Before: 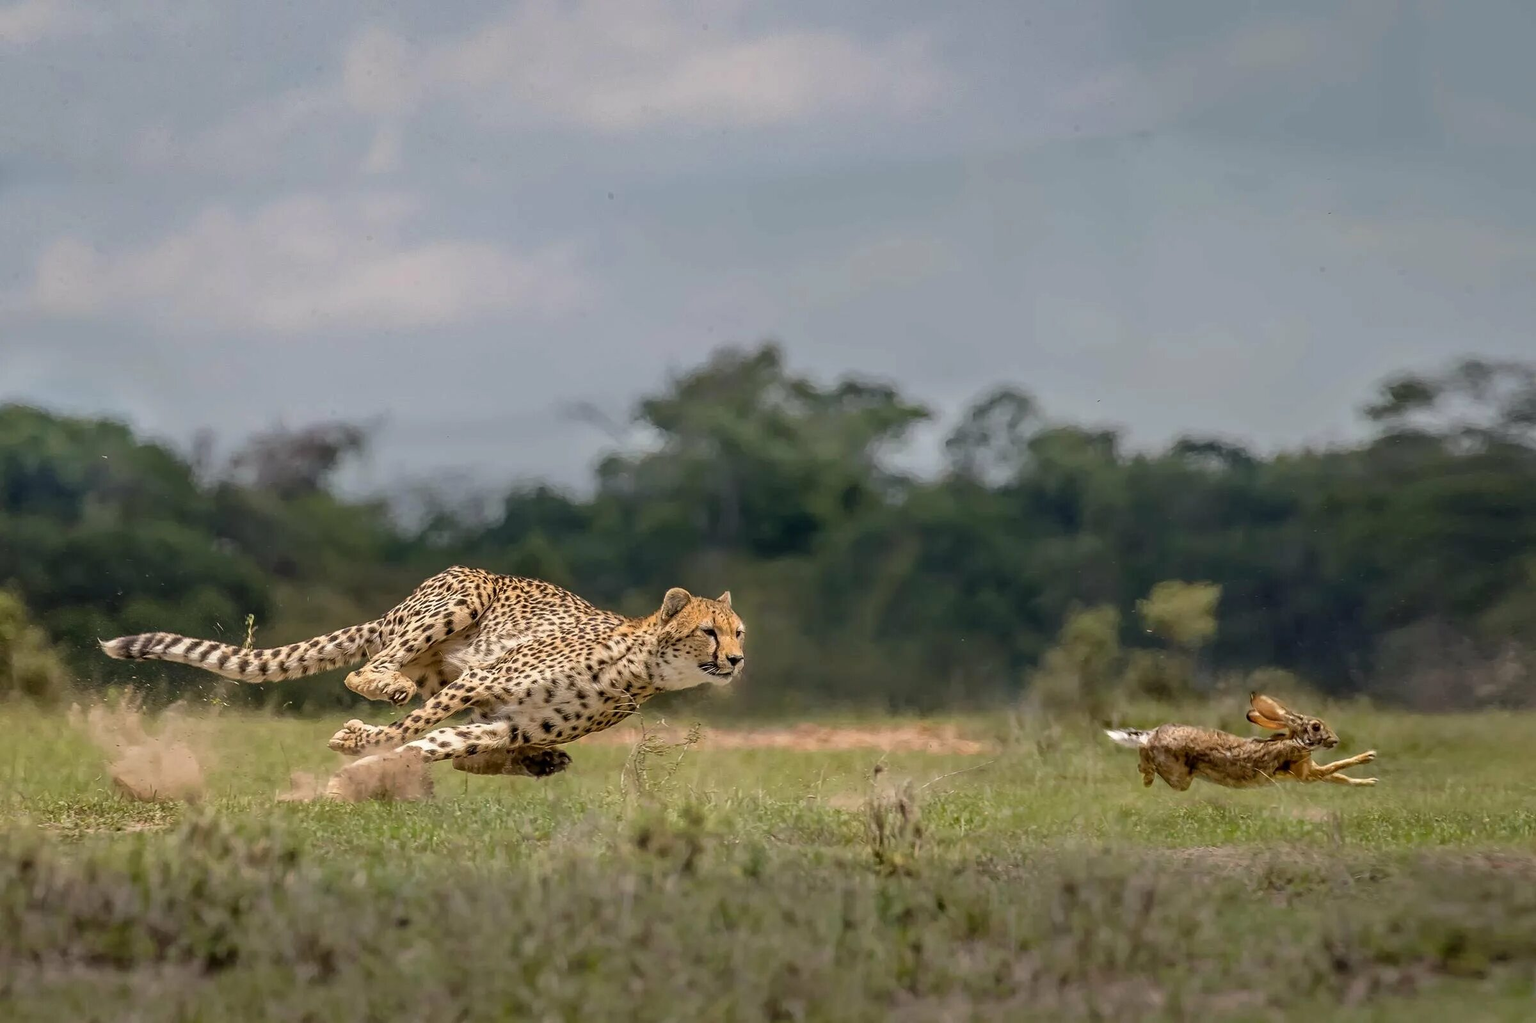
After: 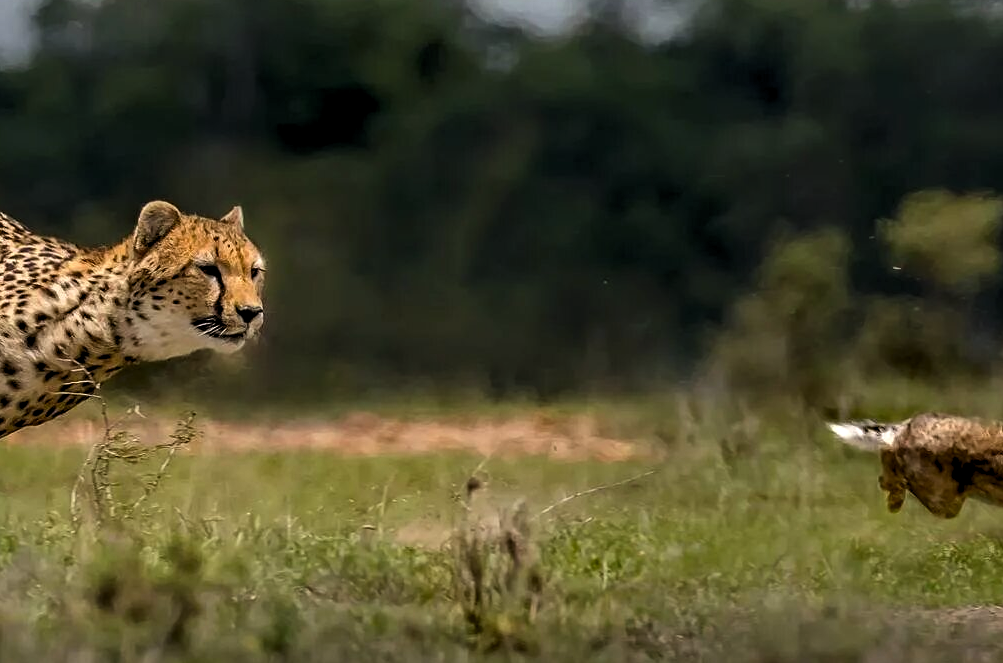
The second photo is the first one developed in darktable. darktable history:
contrast brightness saturation: contrast 0.068, brightness -0.146, saturation 0.117
crop: left 37.491%, top 44.917%, right 20.694%, bottom 13.619%
levels: levels [0.062, 0.494, 0.925]
